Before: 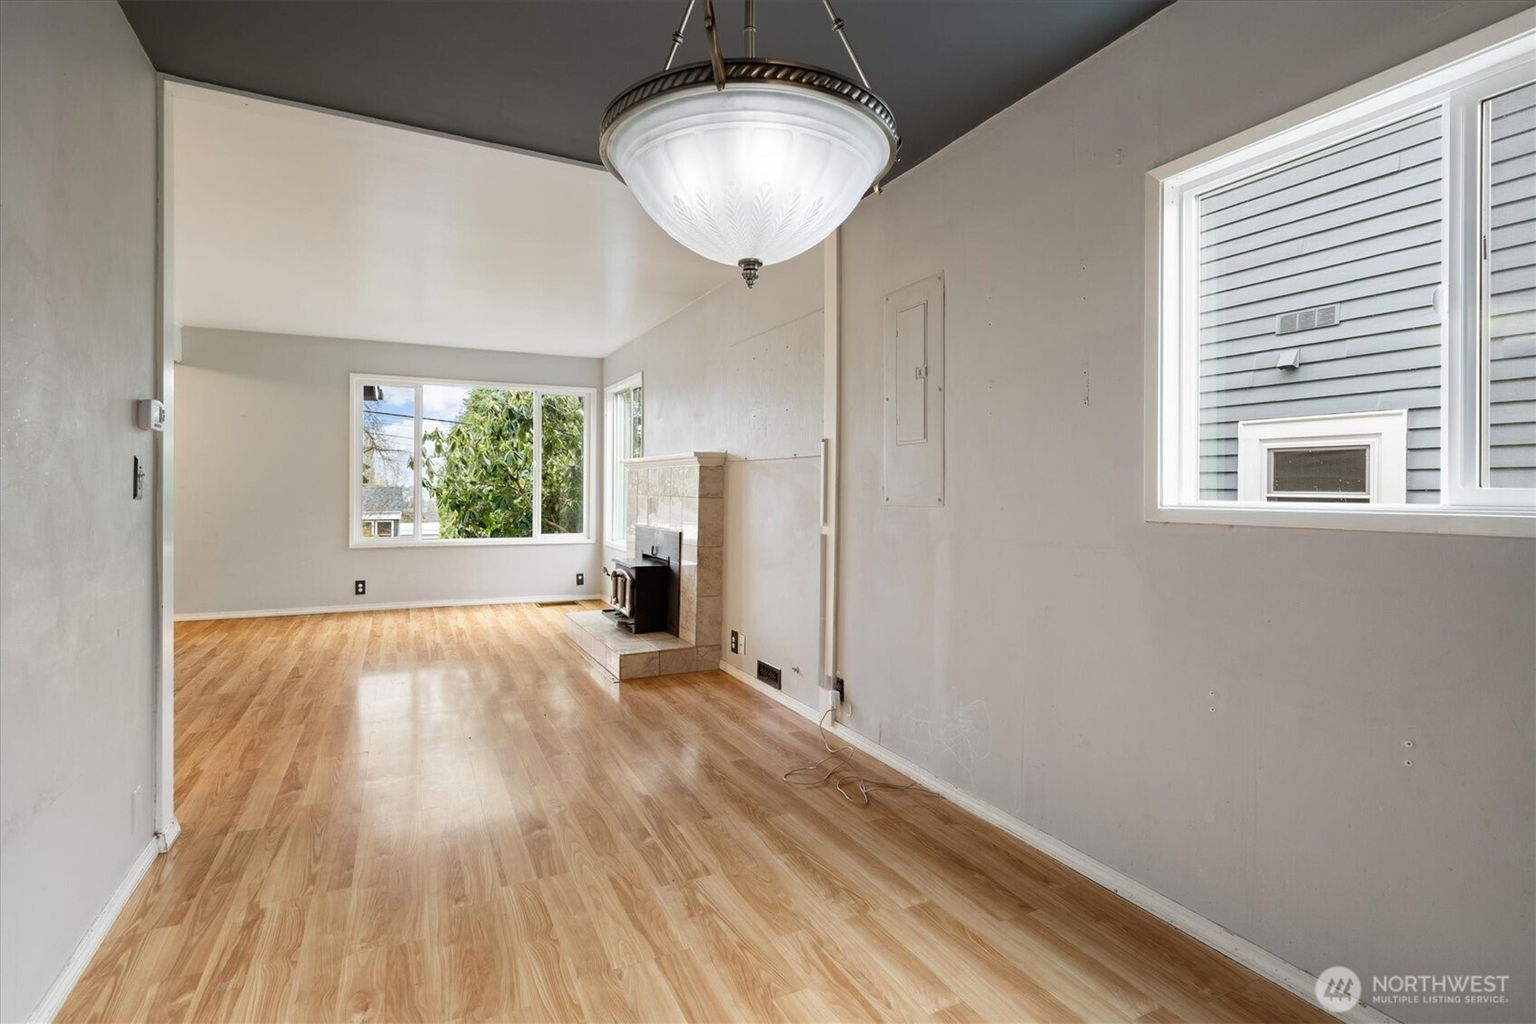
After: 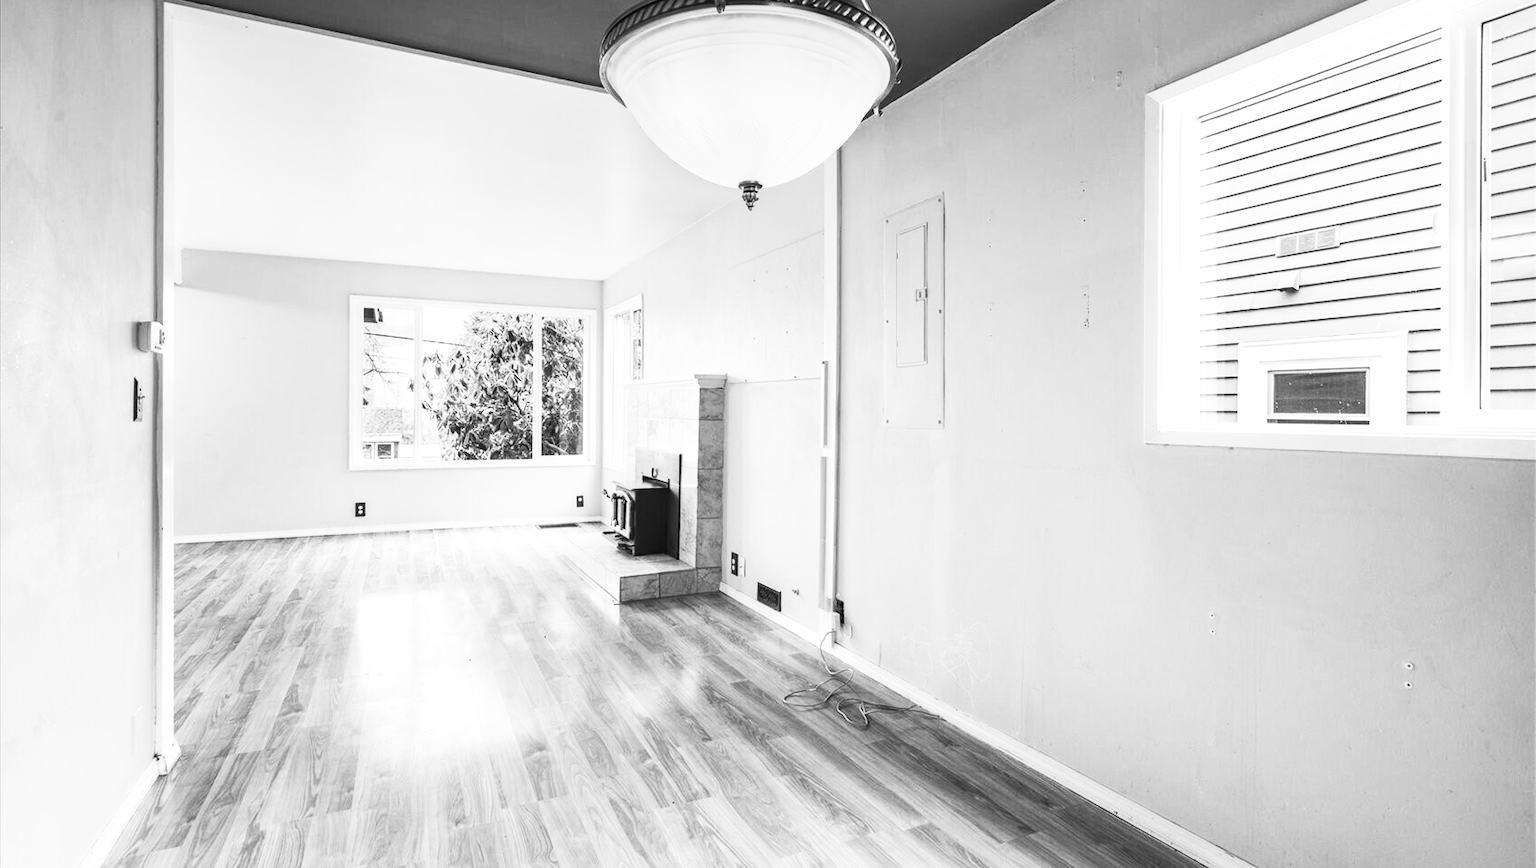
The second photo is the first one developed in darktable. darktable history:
local contrast: on, module defaults
crop: top 7.613%, bottom 7.475%
contrast brightness saturation: contrast 0.531, brightness 0.485, saturation -0.996
